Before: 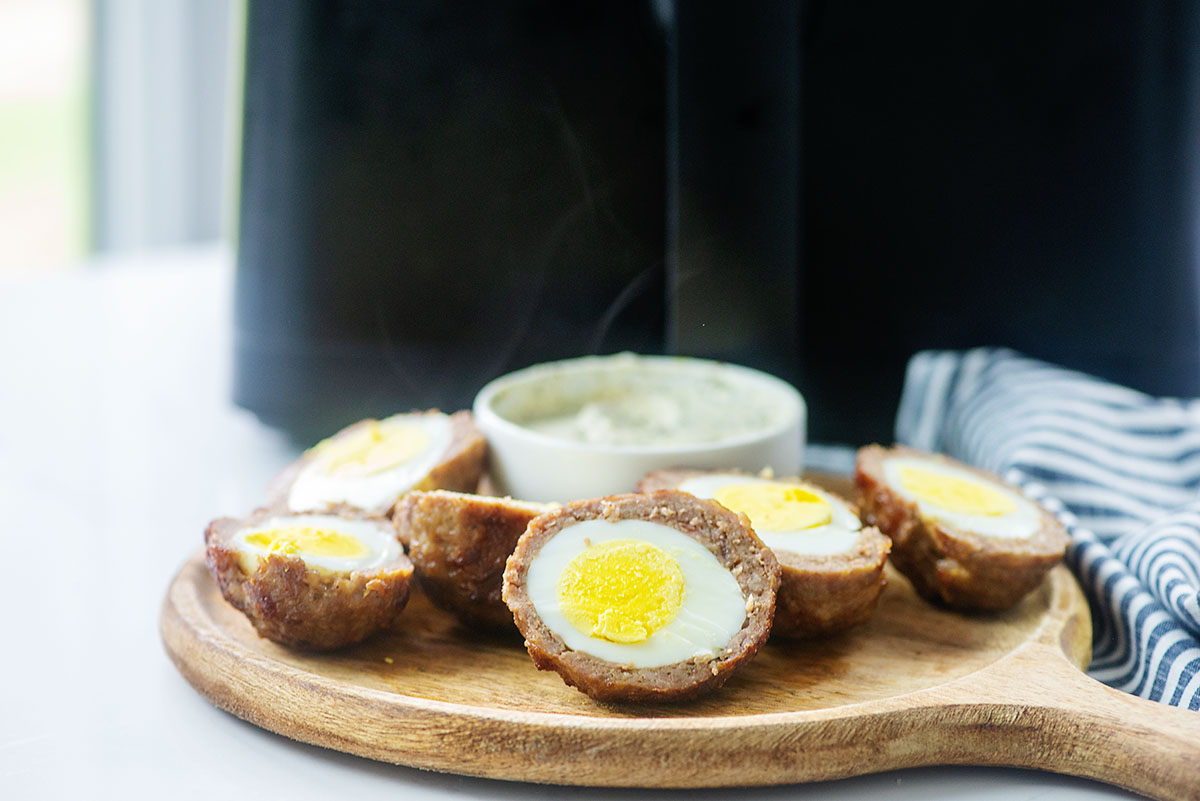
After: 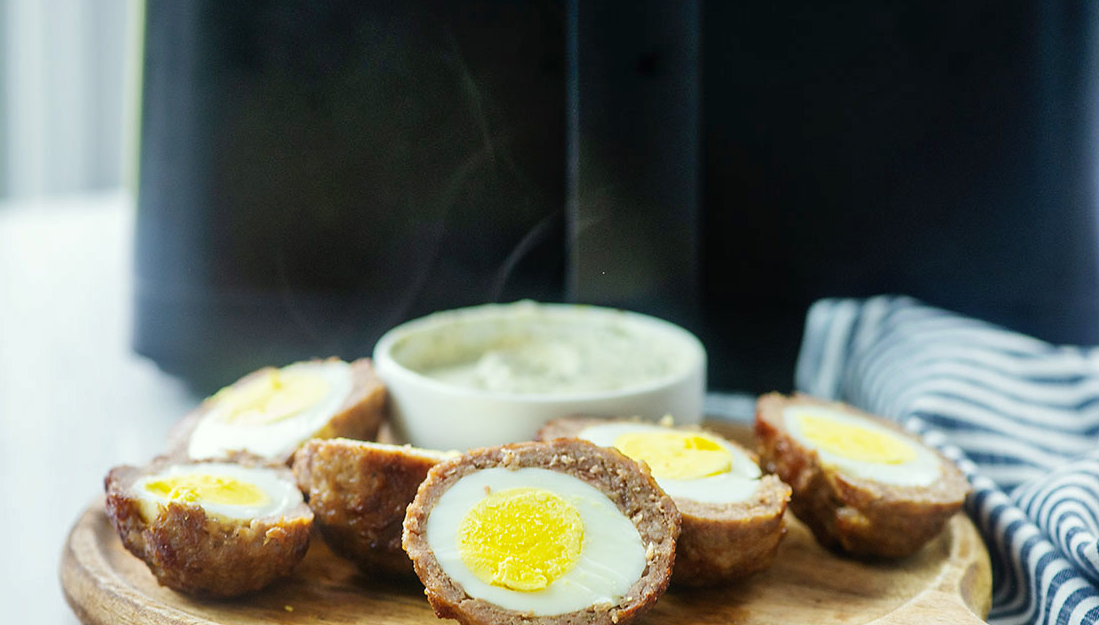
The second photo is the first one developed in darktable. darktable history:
color correction: highlights a* -2.62, highlights b* 2.47
crop: left 8.334%, top 6.538%, bottom 15.339%
shadows and highlights: soften with gaussian
